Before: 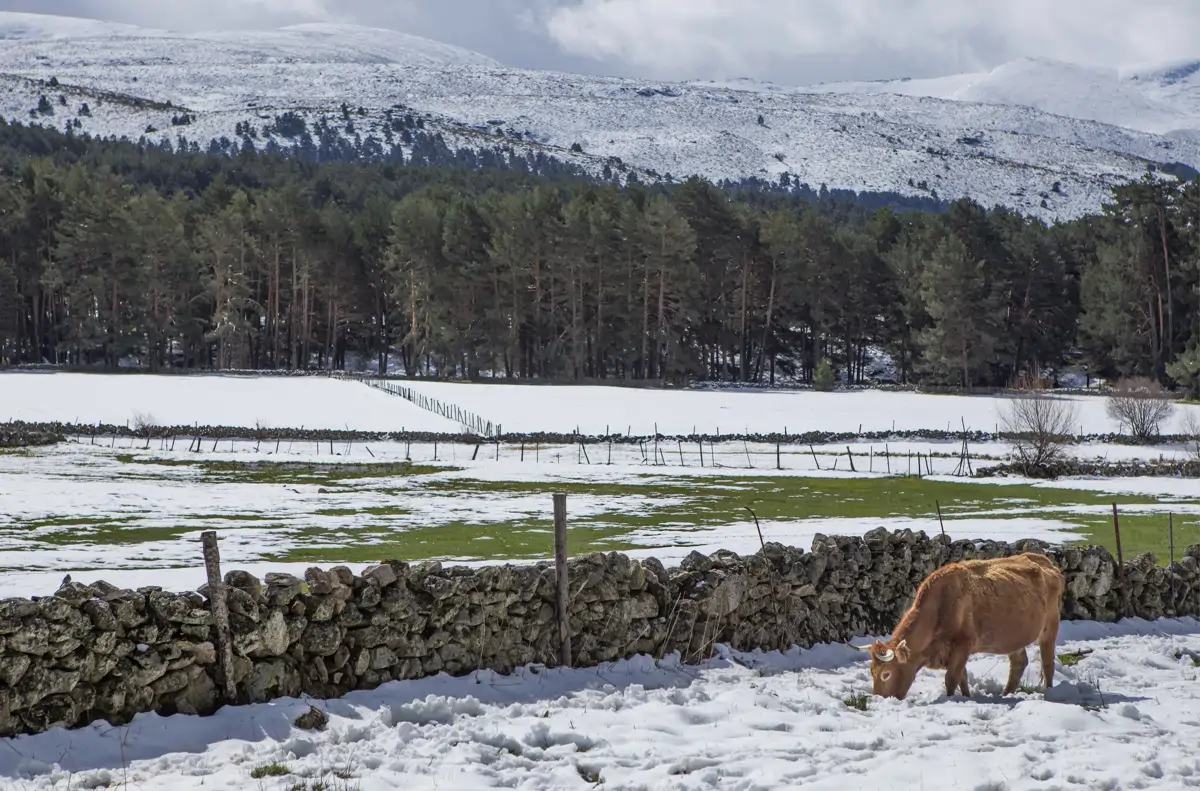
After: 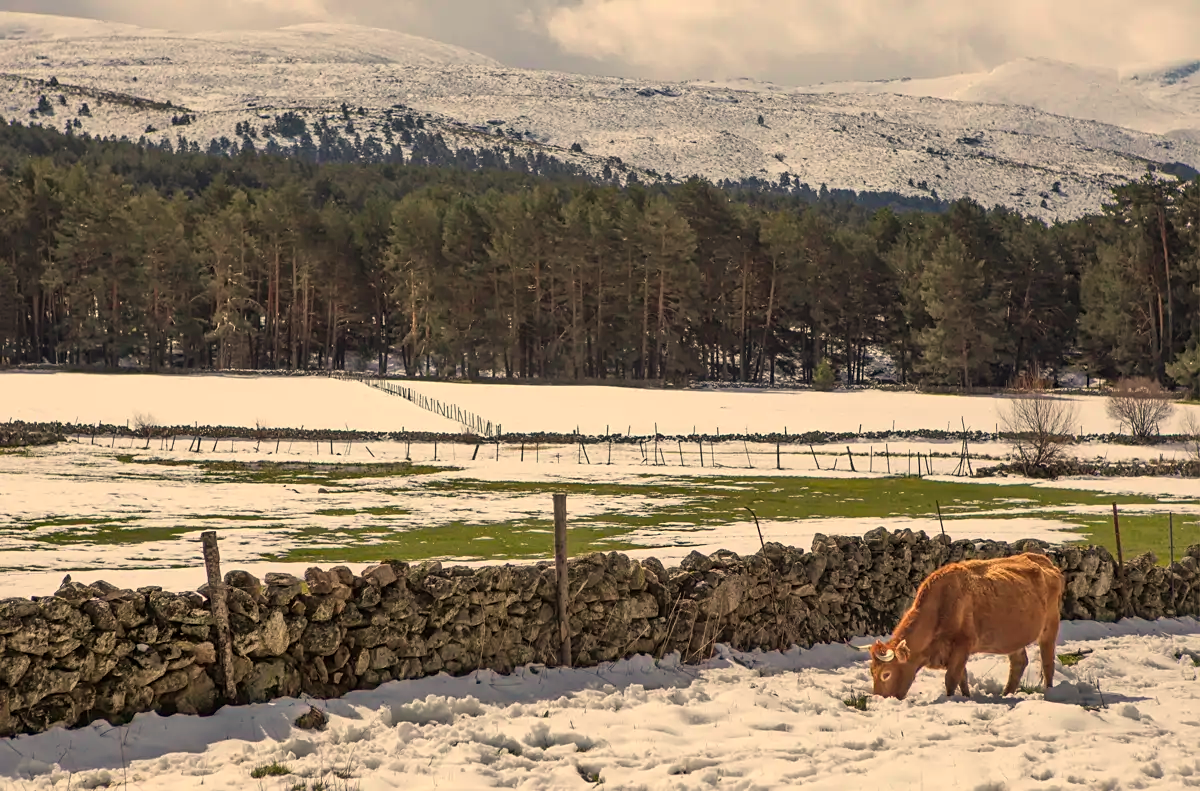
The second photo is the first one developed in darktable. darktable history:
sharpen: amount 0.2
white balance: red 1.138, green 0.996, blue 0.812
